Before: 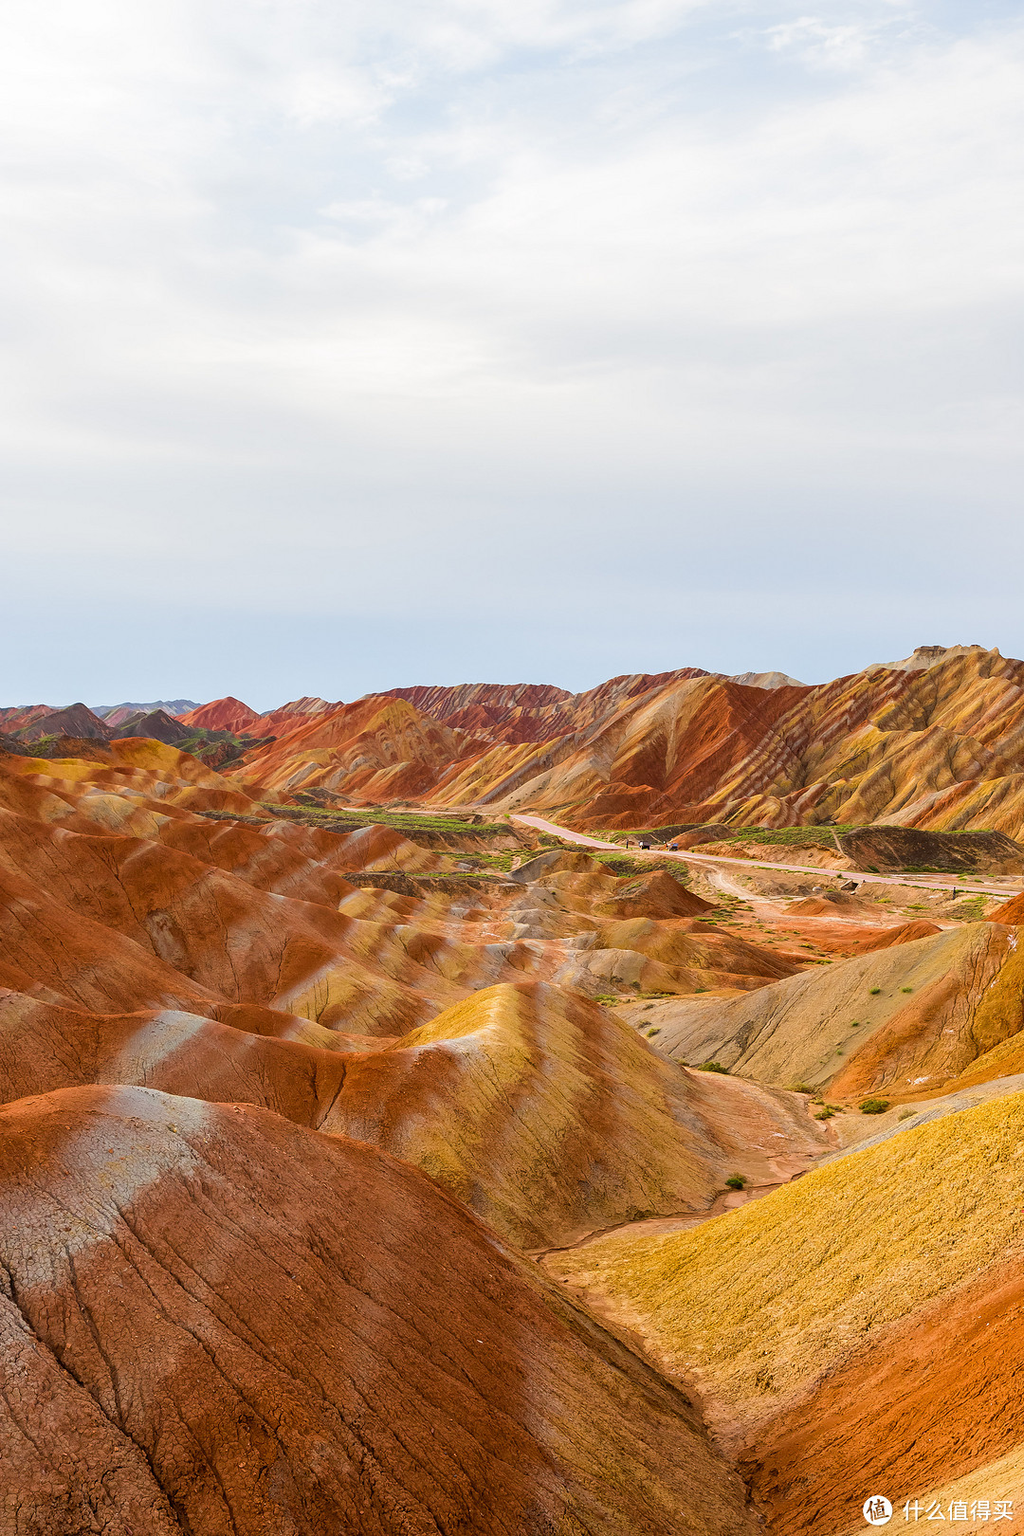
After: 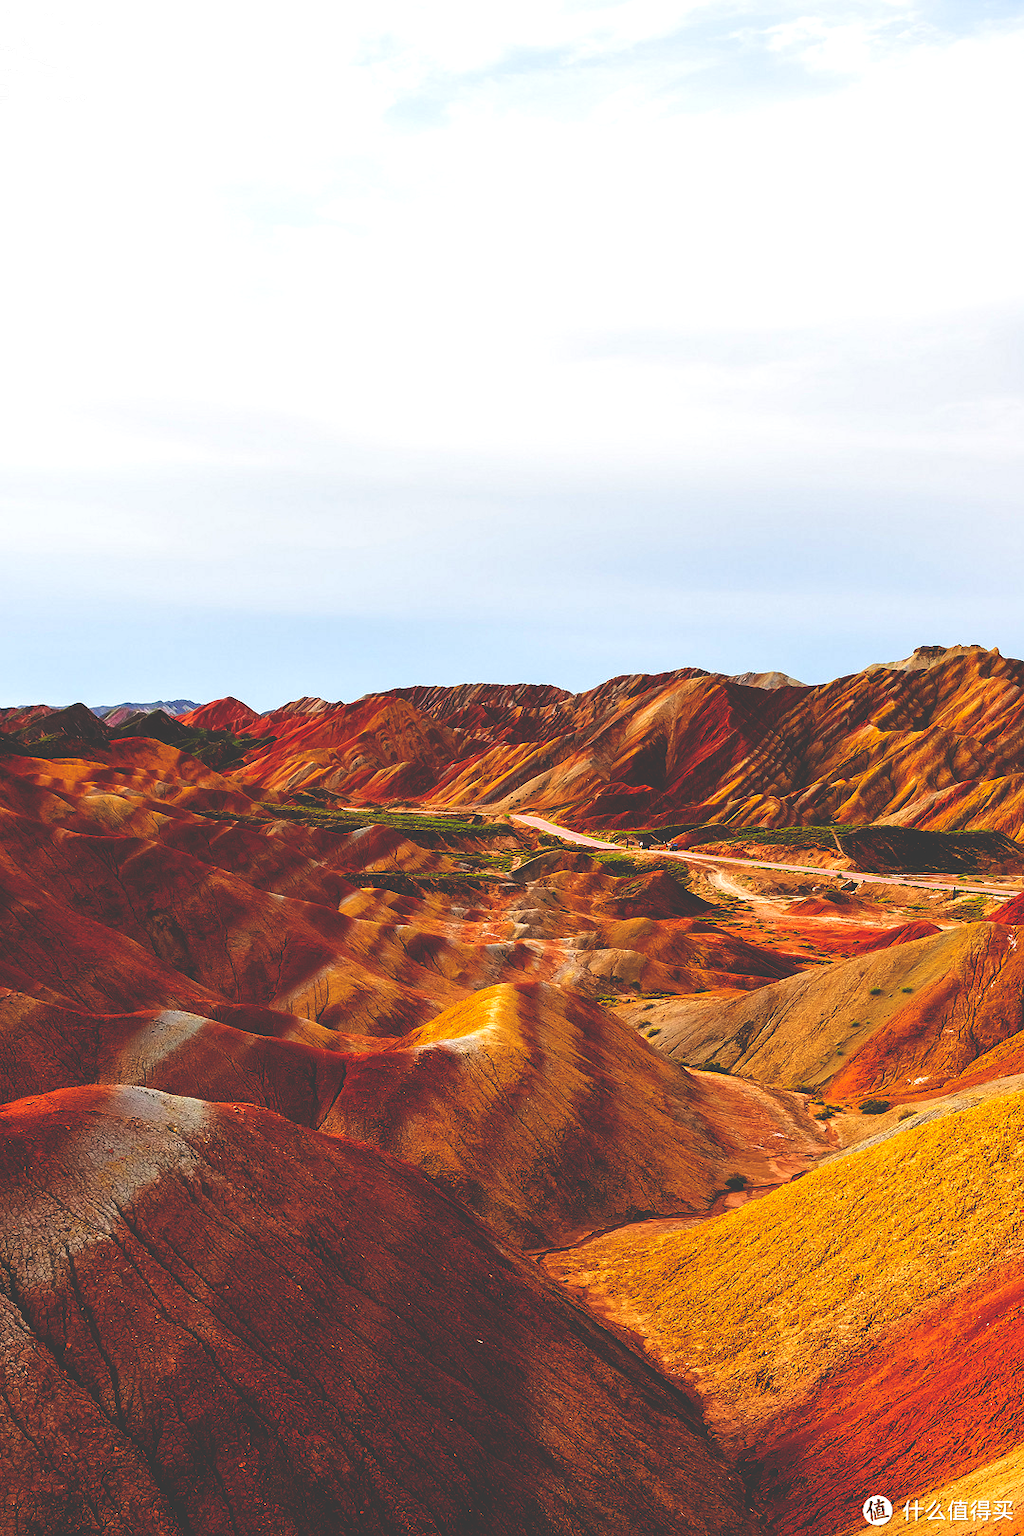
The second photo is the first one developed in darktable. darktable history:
base curve: curves: ch0 [(0, 0.036) (0.083, 0.04) (0.804, 1)], preserve colors none
tone equalizer: -8 EV 0.077 EV, smoothing diameter 2.13%, edges refinement/feathering 18.15, mask exposure compensation -1.57 EV, filter diffusion 5
